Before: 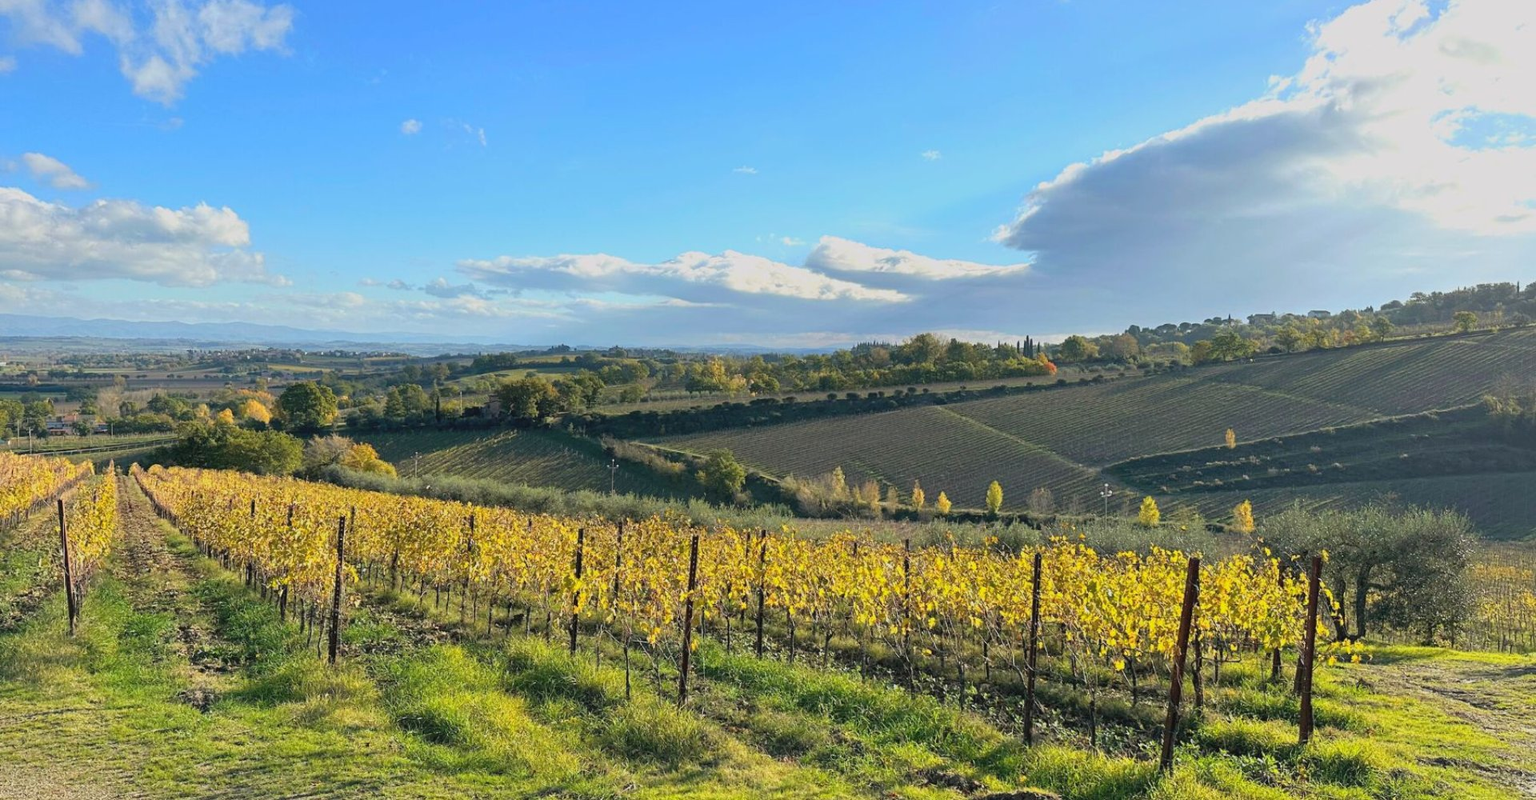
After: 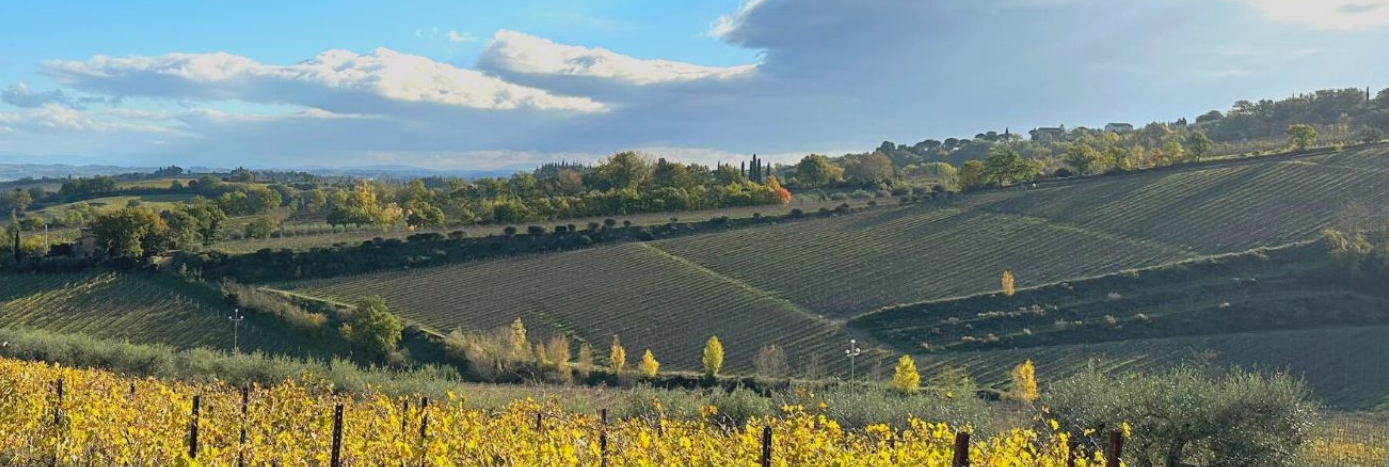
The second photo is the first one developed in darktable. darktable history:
exposure: compensate exposure bias true, compensate highlight preservation false
crop and rotate: left 27.644%, top 26.566%, bottom 26.7%
